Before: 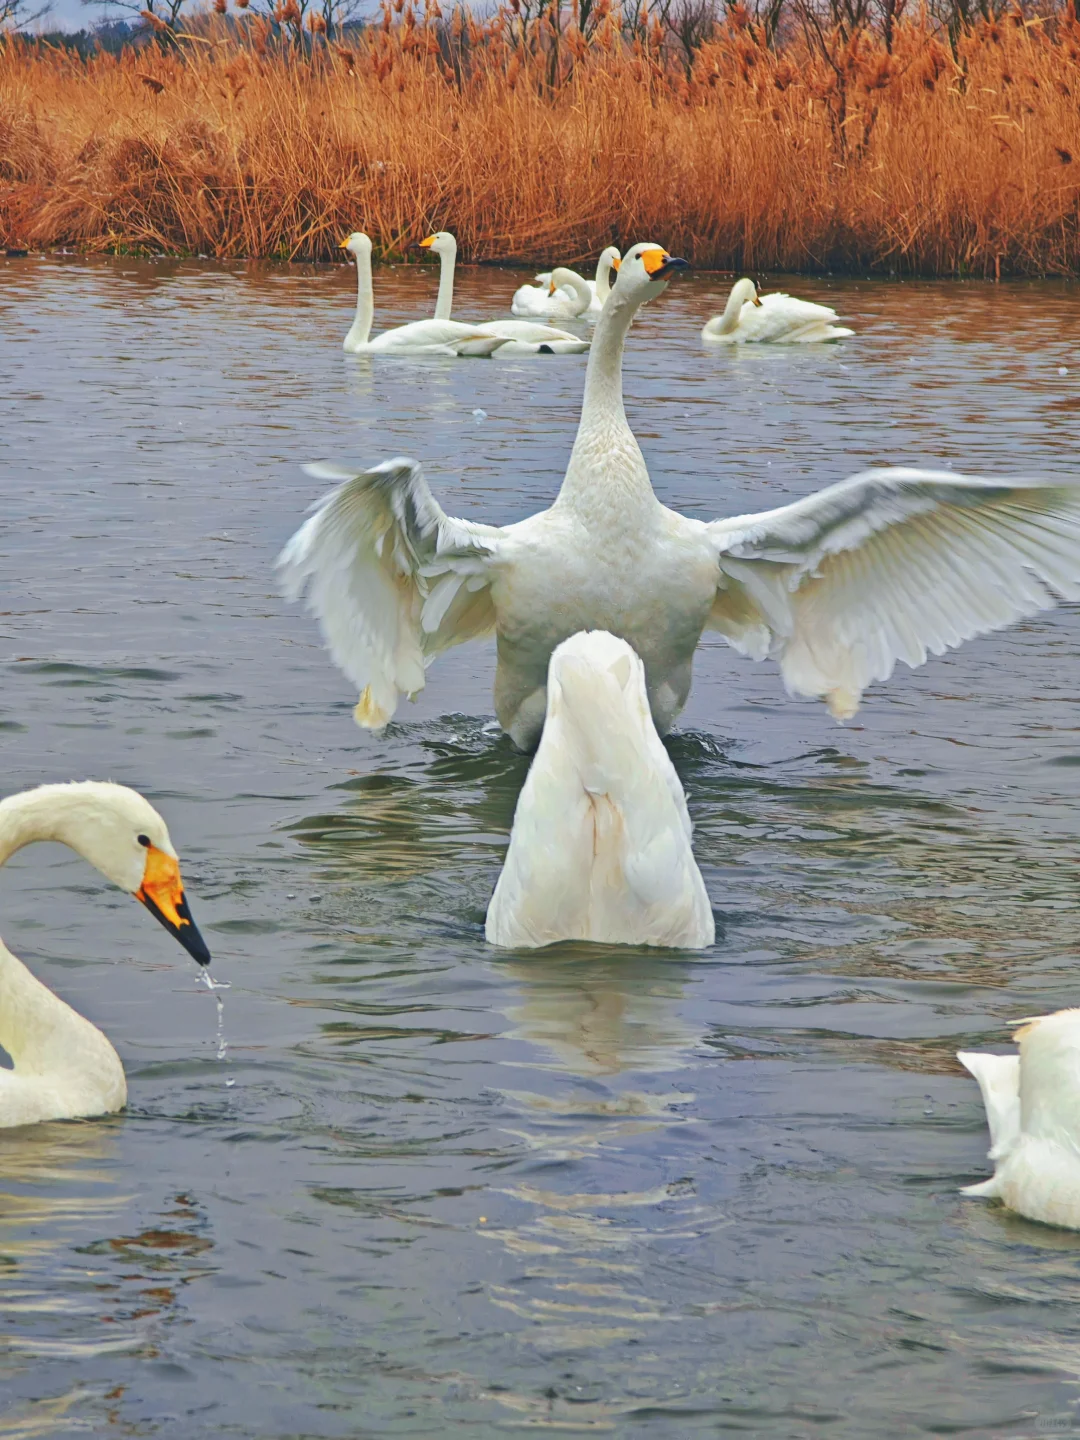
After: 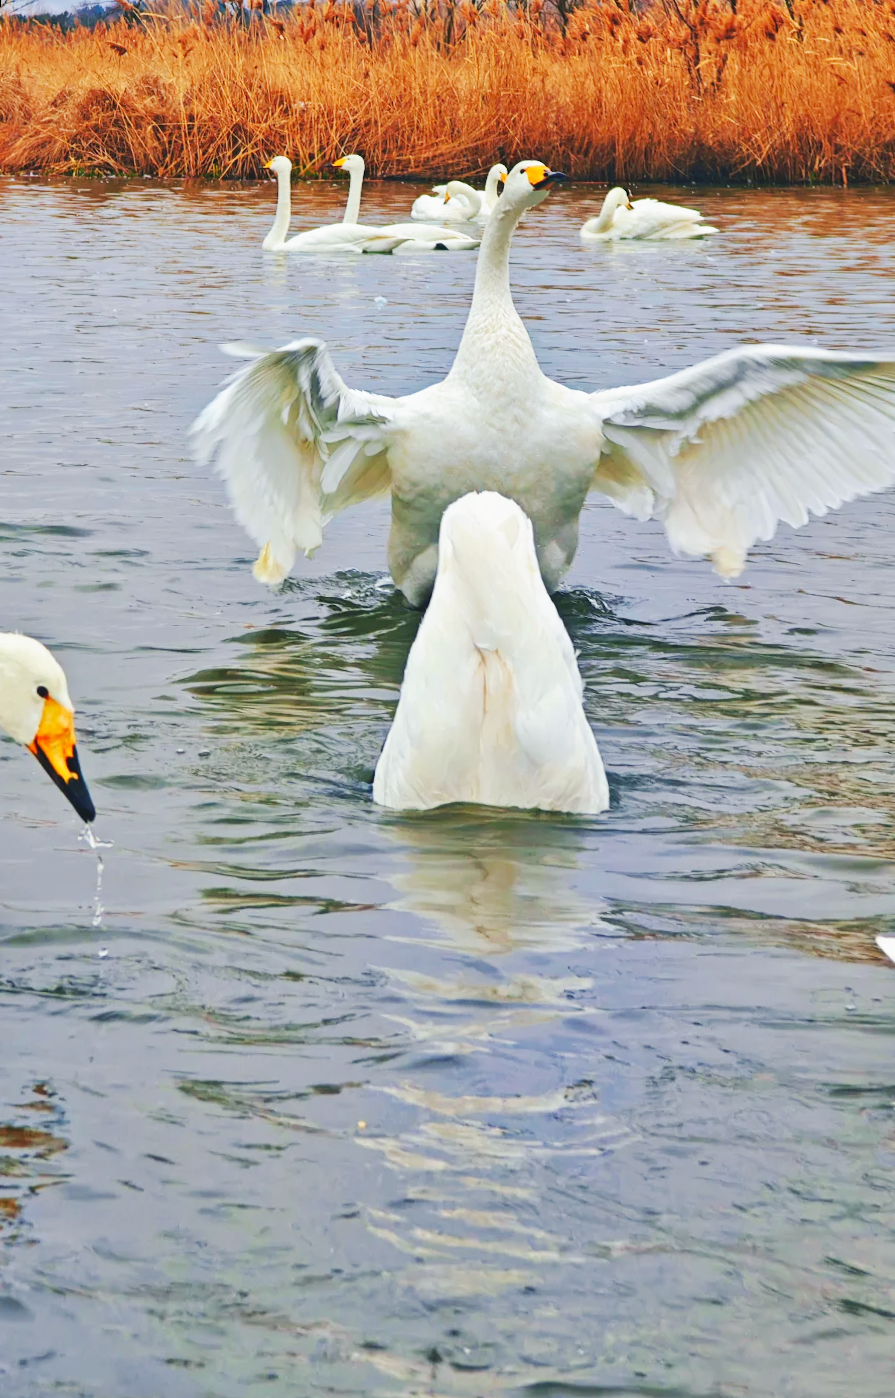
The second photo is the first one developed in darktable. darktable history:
base curve: curves: ch0 [(0, 0) (0.032, 0.025) (0.121, 0.166) (0.206, 0.329) (0.605, 0.79) (1, 1)], preserve colors none
rotate and perspective: rotation 0.72°, lens shift (vertical) -0.352, lens shift (horizontal) -0.051, crop left 0.152, crop right 0.859, crop top 0.019, crop bottom 0.964
